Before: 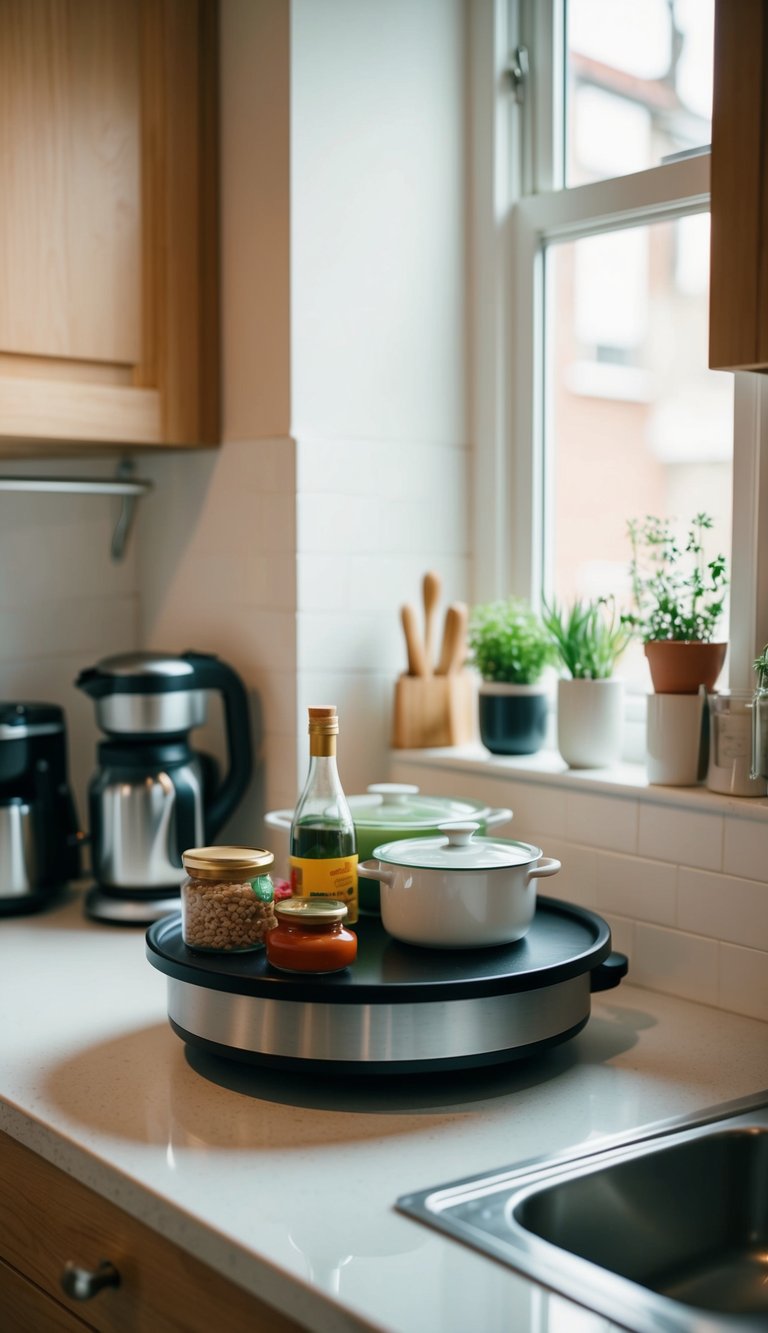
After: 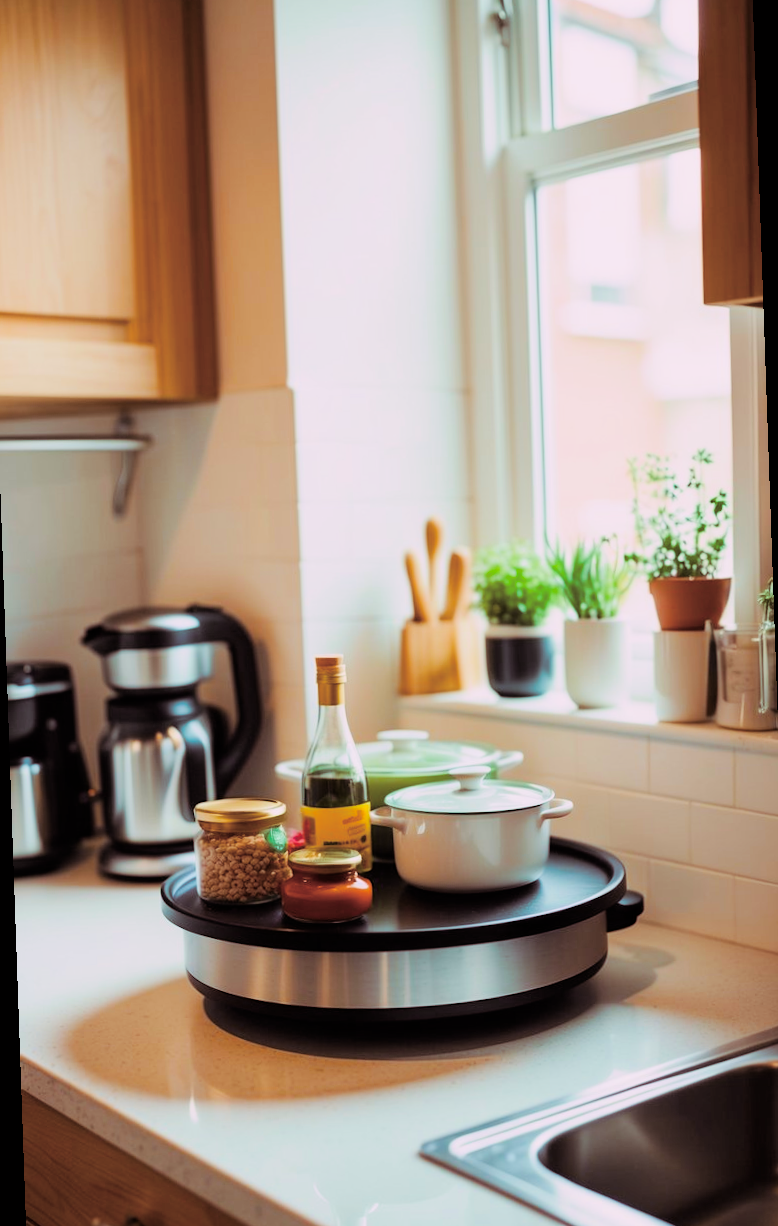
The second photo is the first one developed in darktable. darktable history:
split-toning: highlights › hue 298.8°, highlights › saturation 0.73, compress 41.76%
color balance rgb: perceptual saturation grading › global saturation 40%, global vibrance 15%
filmic rgb: black relative exposure -7.65 EV, white relative exposure 4.56 EV, hardness 3.61
exposure: black level correction 0, exposure 0.9 EV, compensate highlight preservation false
rotate and perspective: rotation -2°, crop left 0.022, crop right 0.978, crop top 0.049, crop bottom 0.951
